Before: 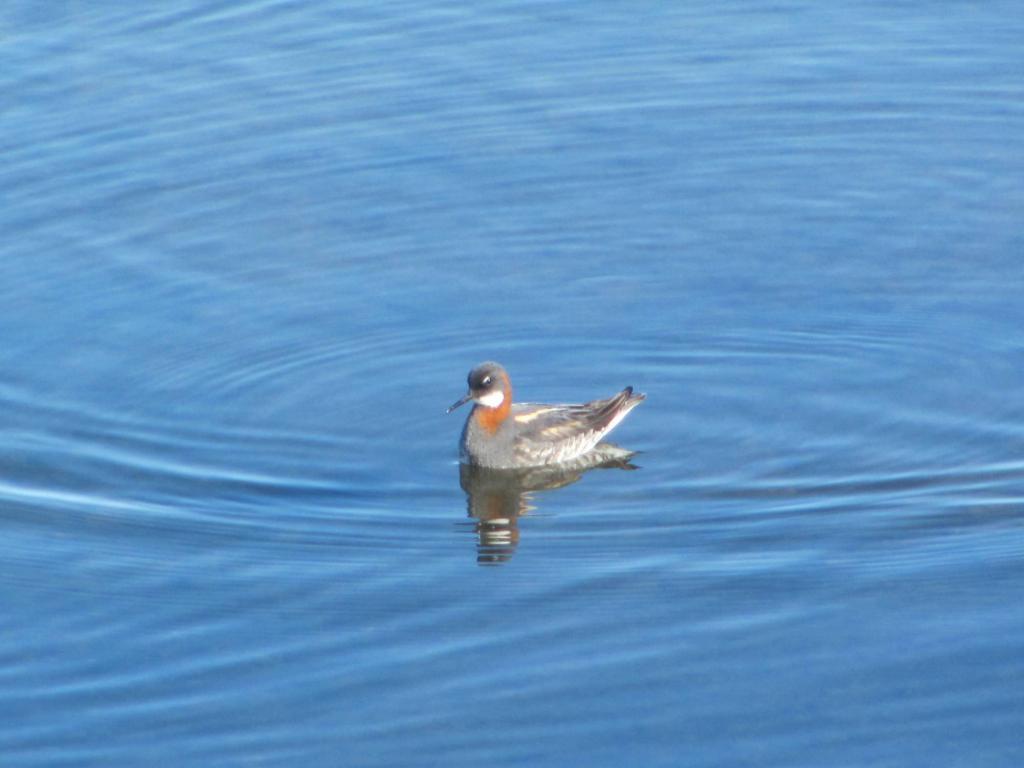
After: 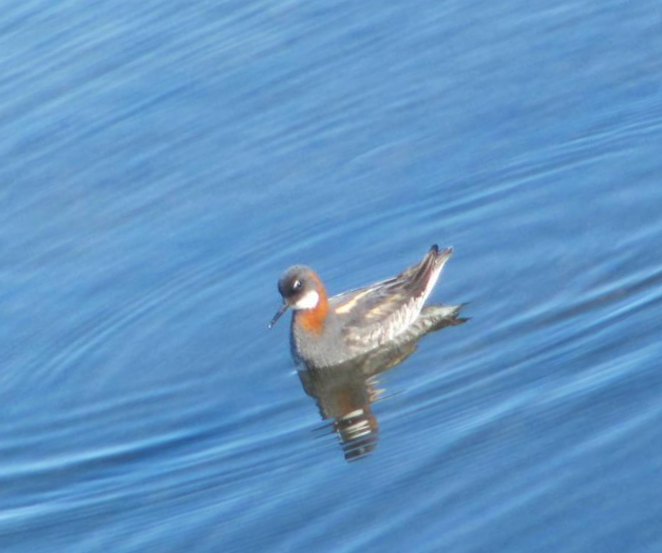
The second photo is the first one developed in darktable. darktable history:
crop and rotate: angle 18.58°, left 6.944%, right 4.195%, bottom 1.155%
